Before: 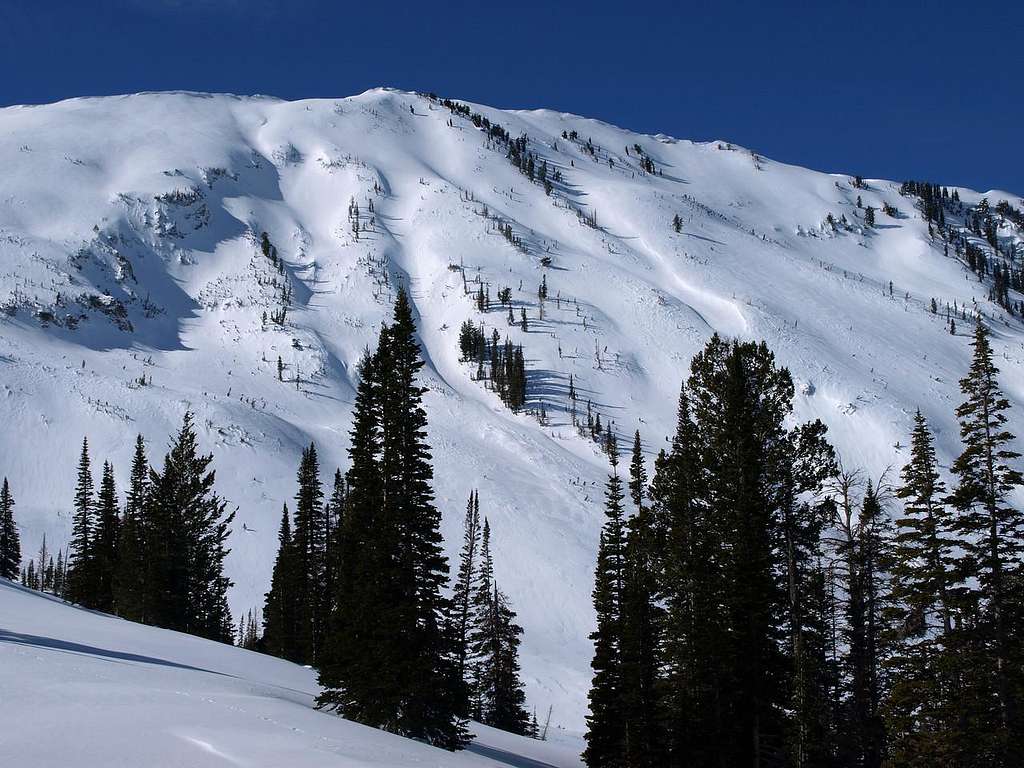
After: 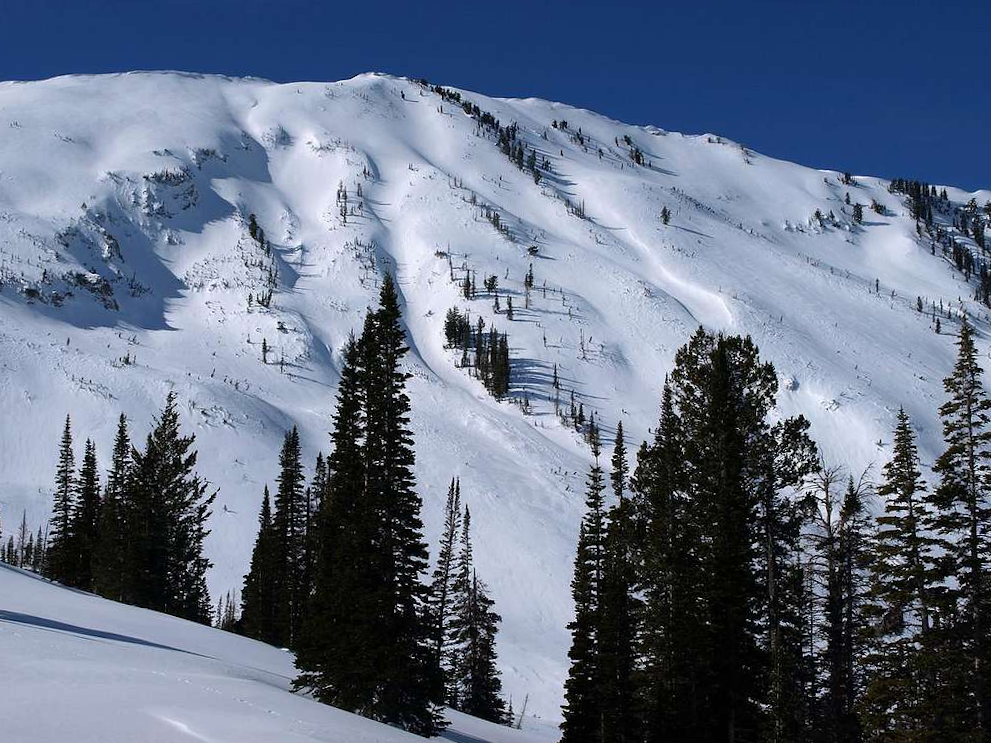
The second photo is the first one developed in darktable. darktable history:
crop and rotate: angle -1.41°
